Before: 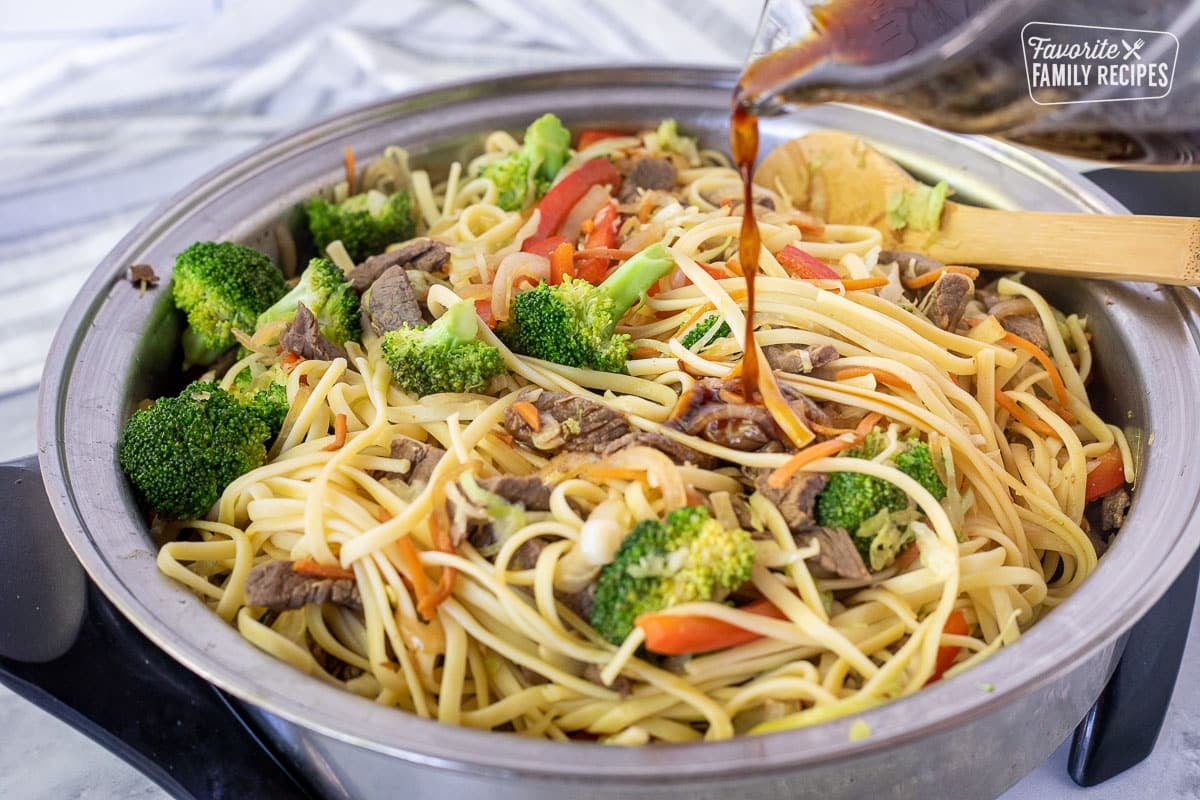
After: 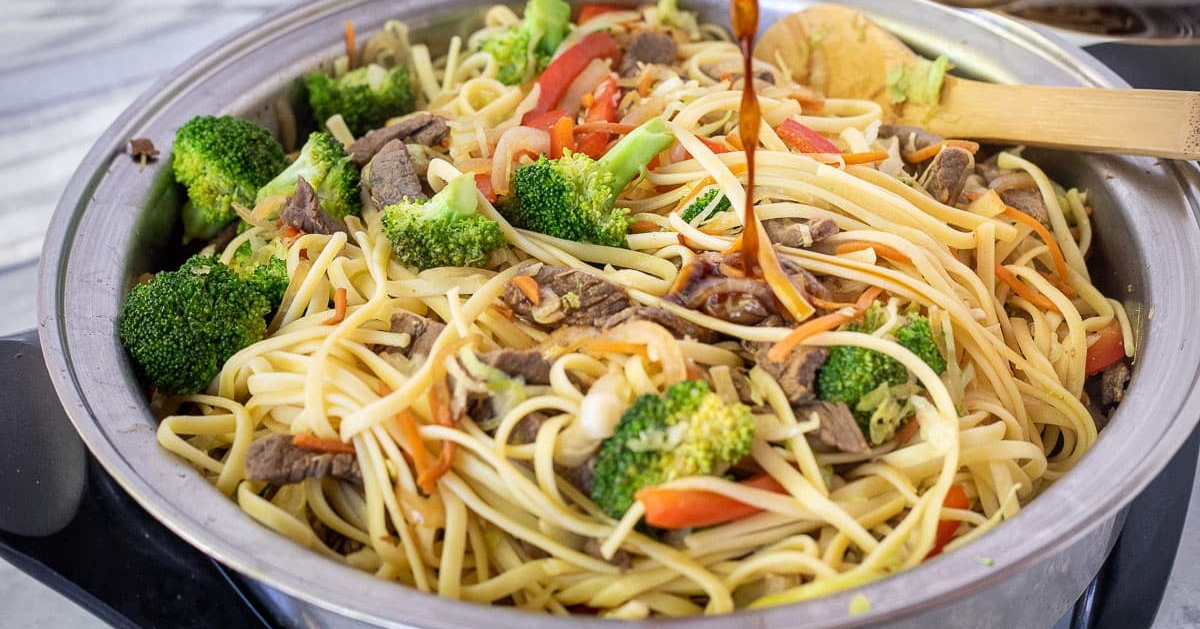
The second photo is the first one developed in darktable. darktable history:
crop and rotate: top 15.872%, bottom 5.395%
tone equalizer: on, module defaults
vignetting: brightness -0.268, unbound false
